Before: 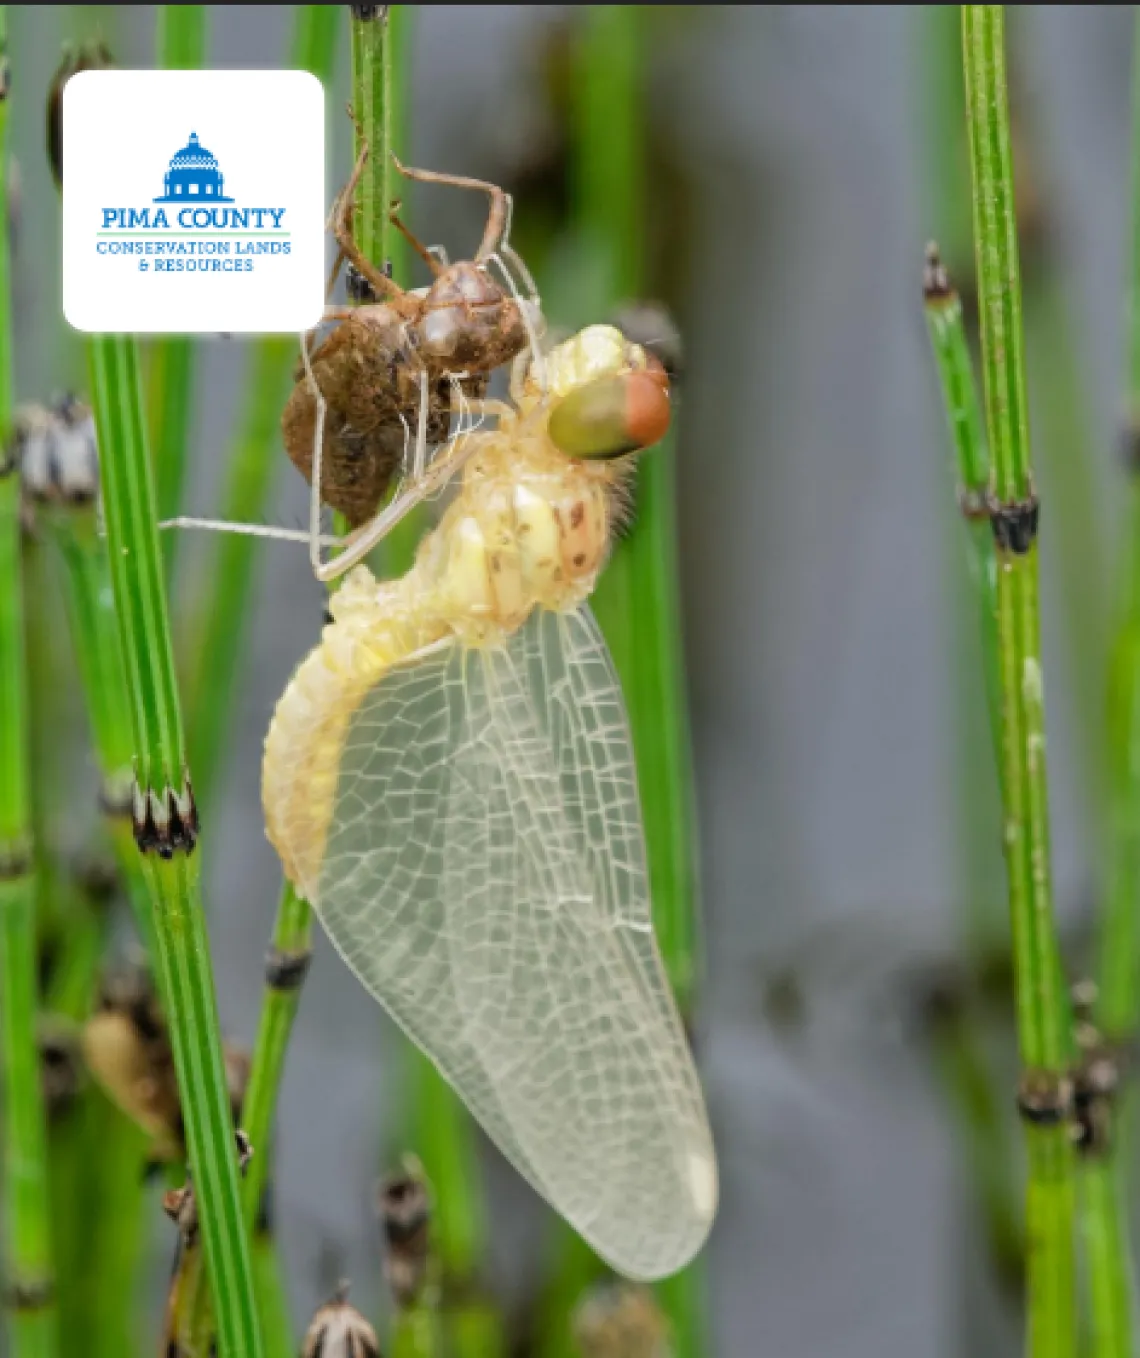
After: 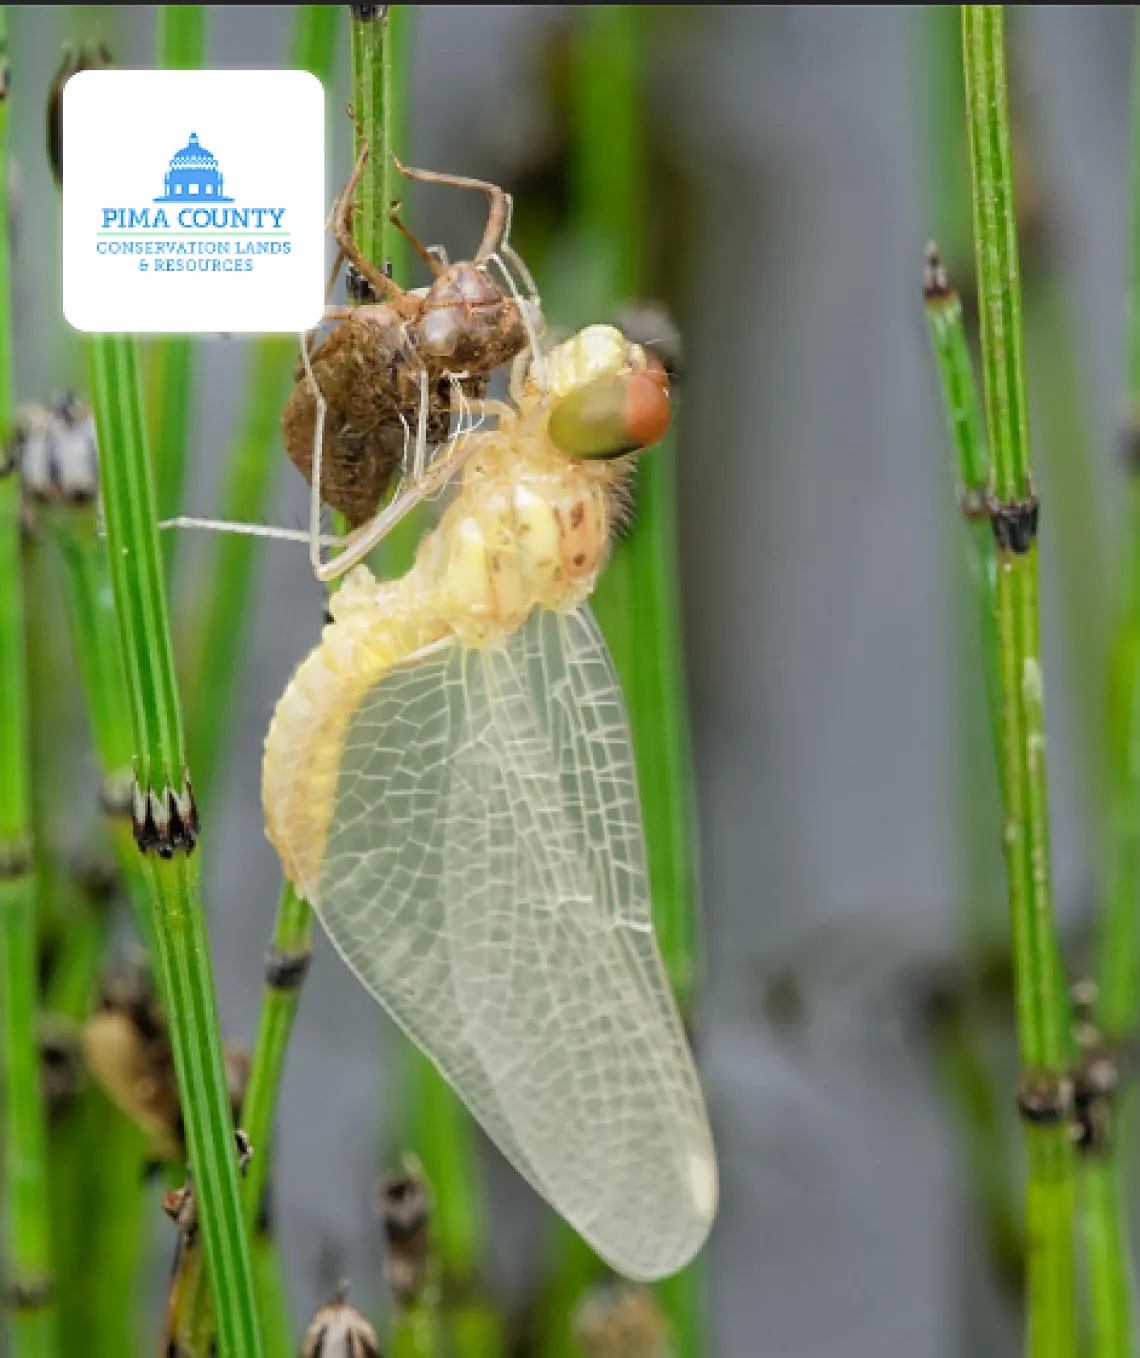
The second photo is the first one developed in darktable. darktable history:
shadows and highlights: shadows -40.15, highlights 62.88, soften with gaussian
sharpen: on, module defaults
